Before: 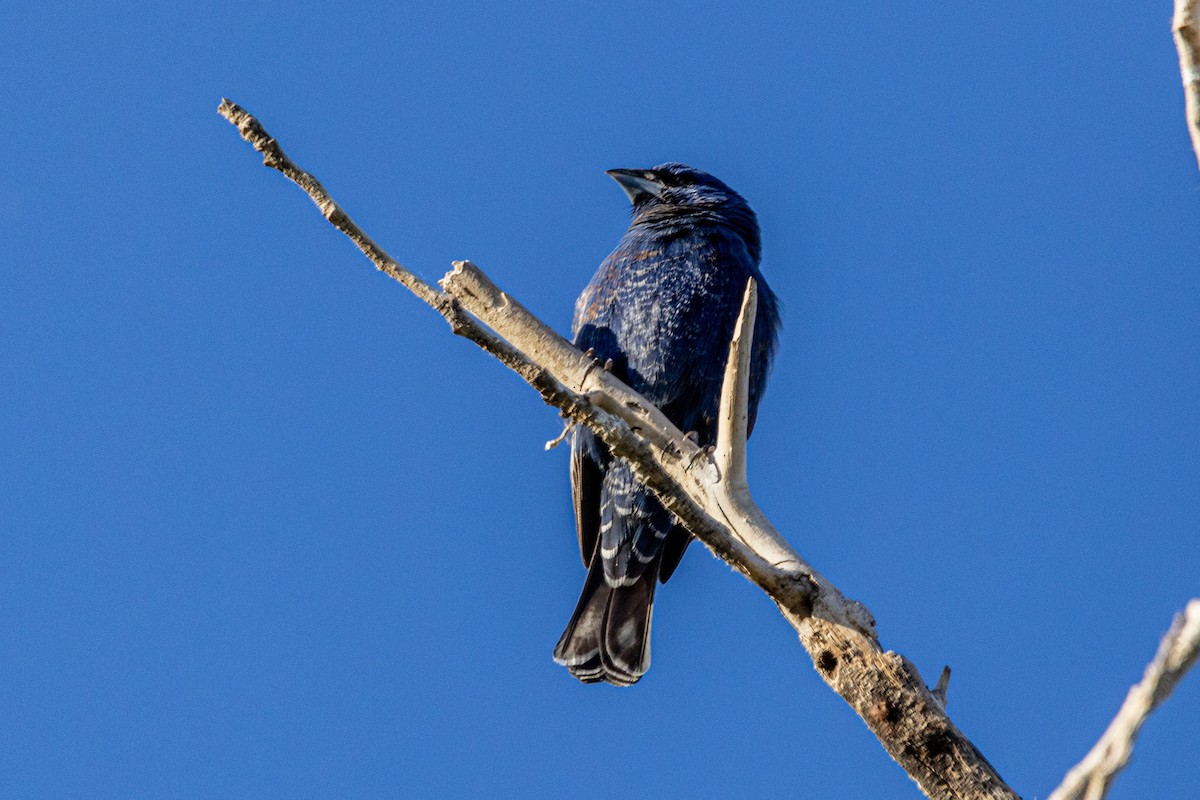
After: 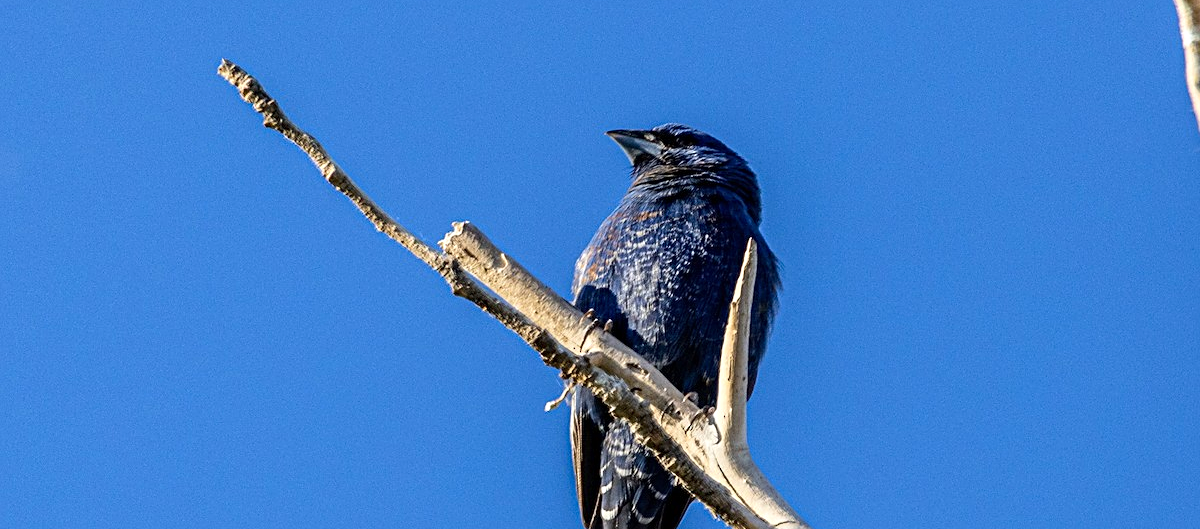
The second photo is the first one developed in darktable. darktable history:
contrast brightness saturation: contrast 0.101, brightness 0.032, saturation 0.087
sharpen: radius 1.921
crop and rotate: top 4.9%, bottom 28.866%
exposure: exposure 0.202 EV, compensate exposure bias true, compensate highlight preservation false
